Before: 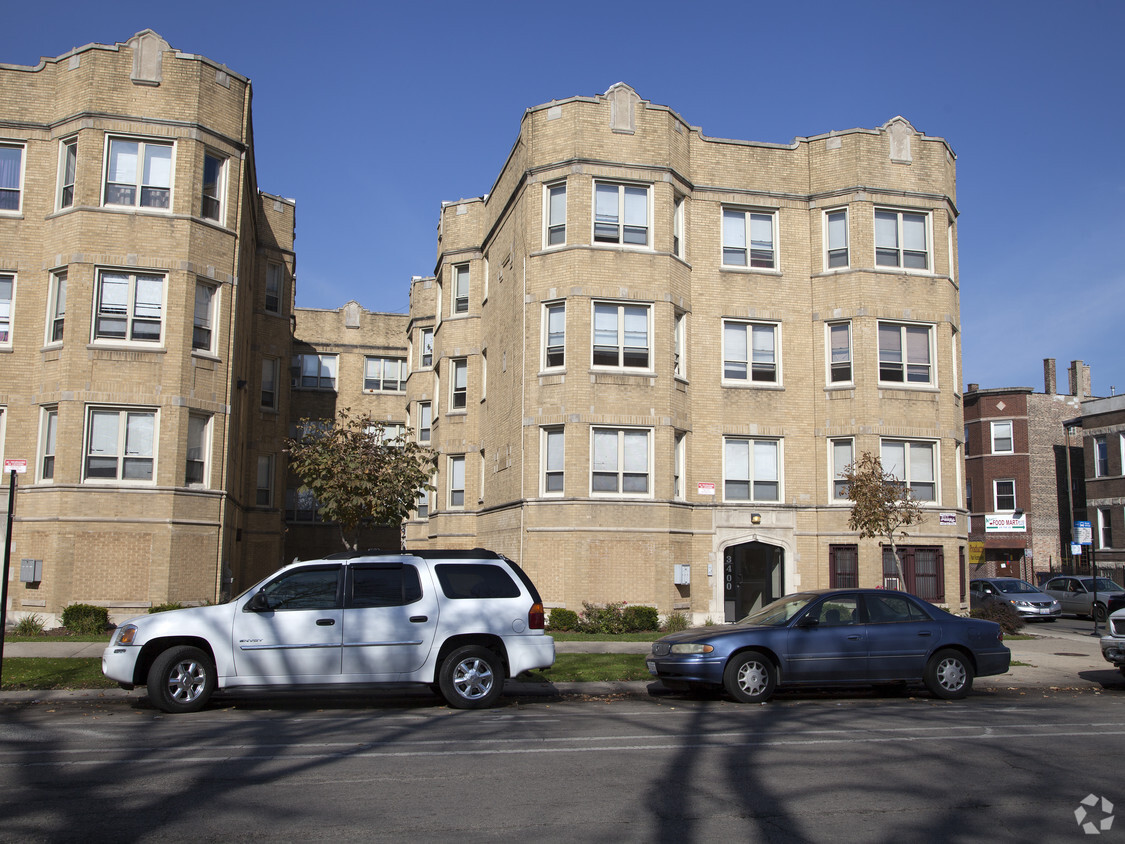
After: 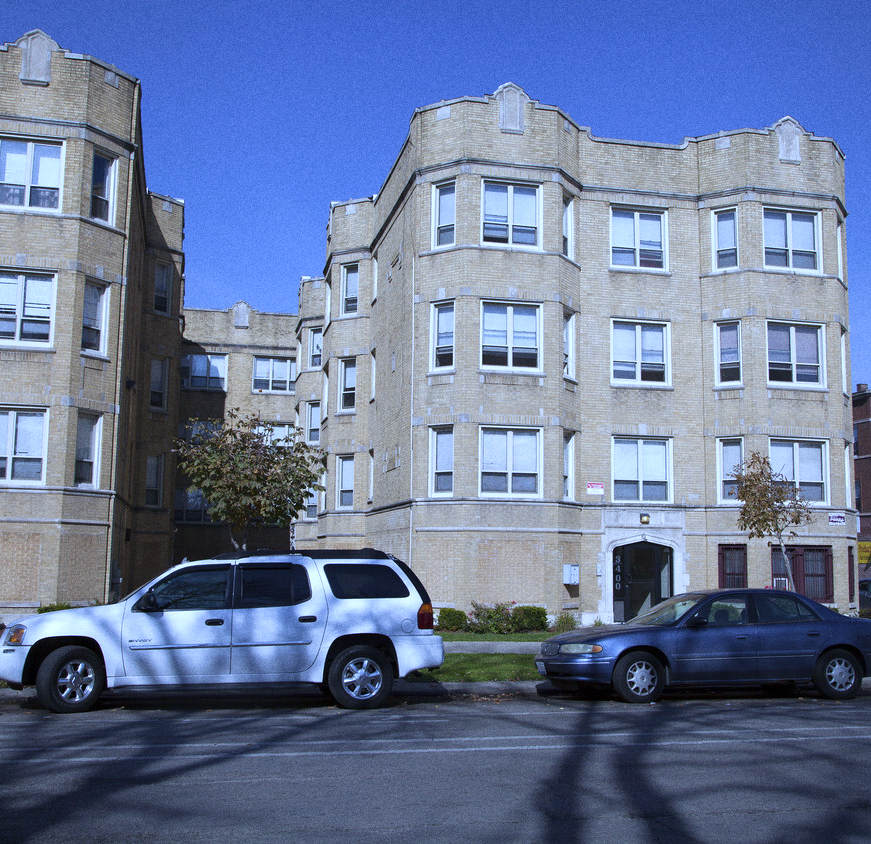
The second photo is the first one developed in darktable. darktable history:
grain: coarseness 0.09 ISO
velvia: on, module defaults
white balance: red 0.871, blue 1.249
crop: left 9.88%, right 12.664%
